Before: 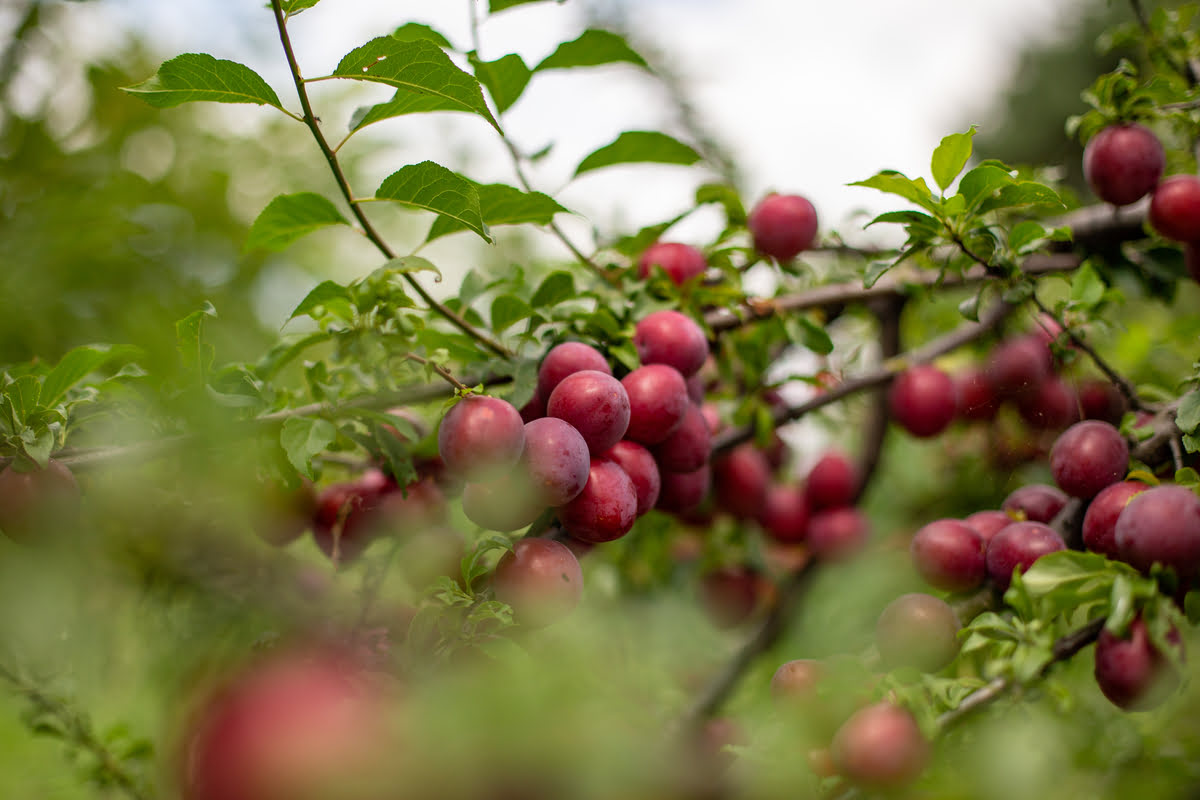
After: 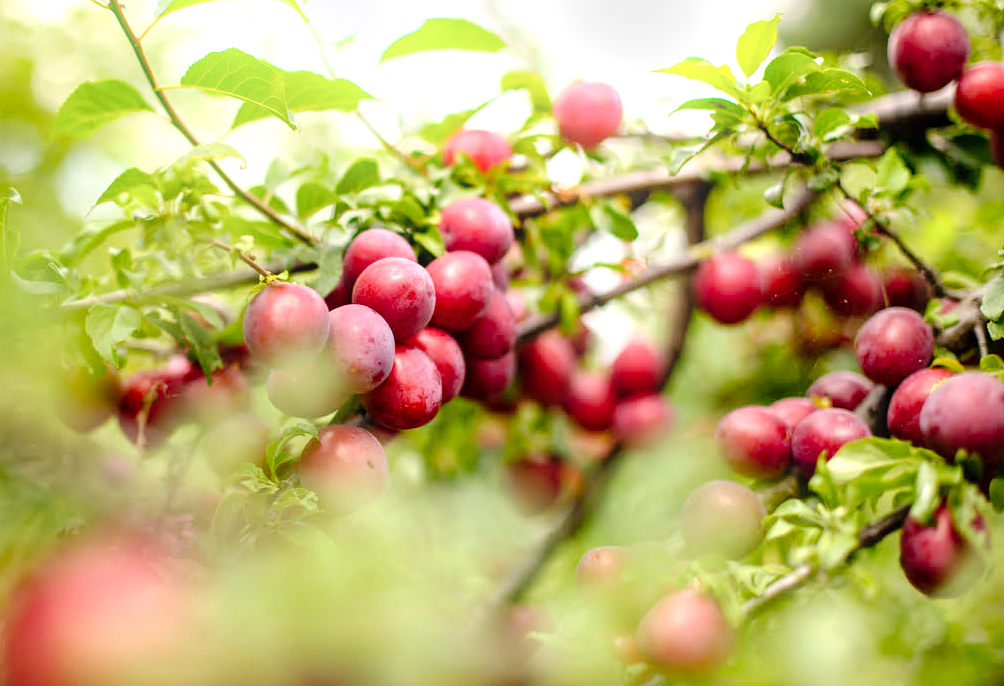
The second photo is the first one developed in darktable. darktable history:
bloom: size 9%, threshold 100%, strength 7%
tone curve: curves: ch0 [(0, 0) (0.003, 0.005) (0.011, 0.011) (0.025, 0.022) (0.044, 0.038) (0.069, 0.062) (0.1, 0.091) (0.136, 0.128) (0.177, 0.183) (0.224, 0.246) (0.277, 0.325) (0.335, 0.403) (0.399, 0.473) (0.468, 0.557) (0.543, 0.638) (0.623, 0.709) (0.709, 0.782) (0.801, 0.847) (0.898, 0.923) (1, 1)], preserve colors none
crop: left 16.315%, top 14.246%
exposure: black level correction 0.001, exposure 1.129 EV, compensate exposure bias true, compensate highlight preservation false
